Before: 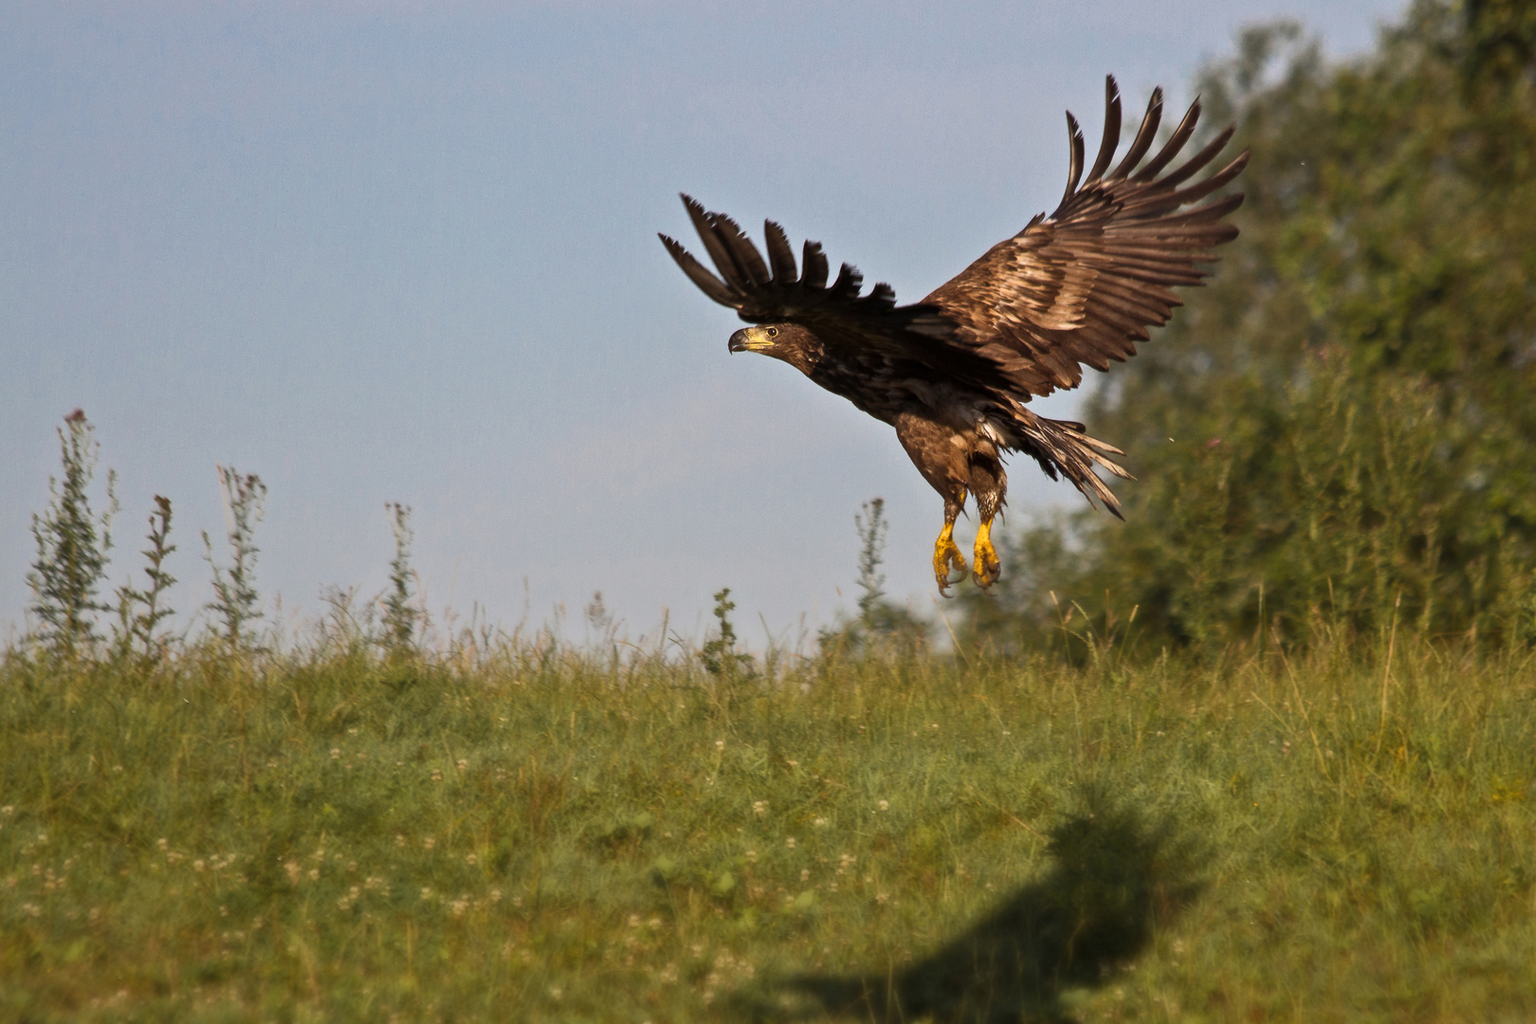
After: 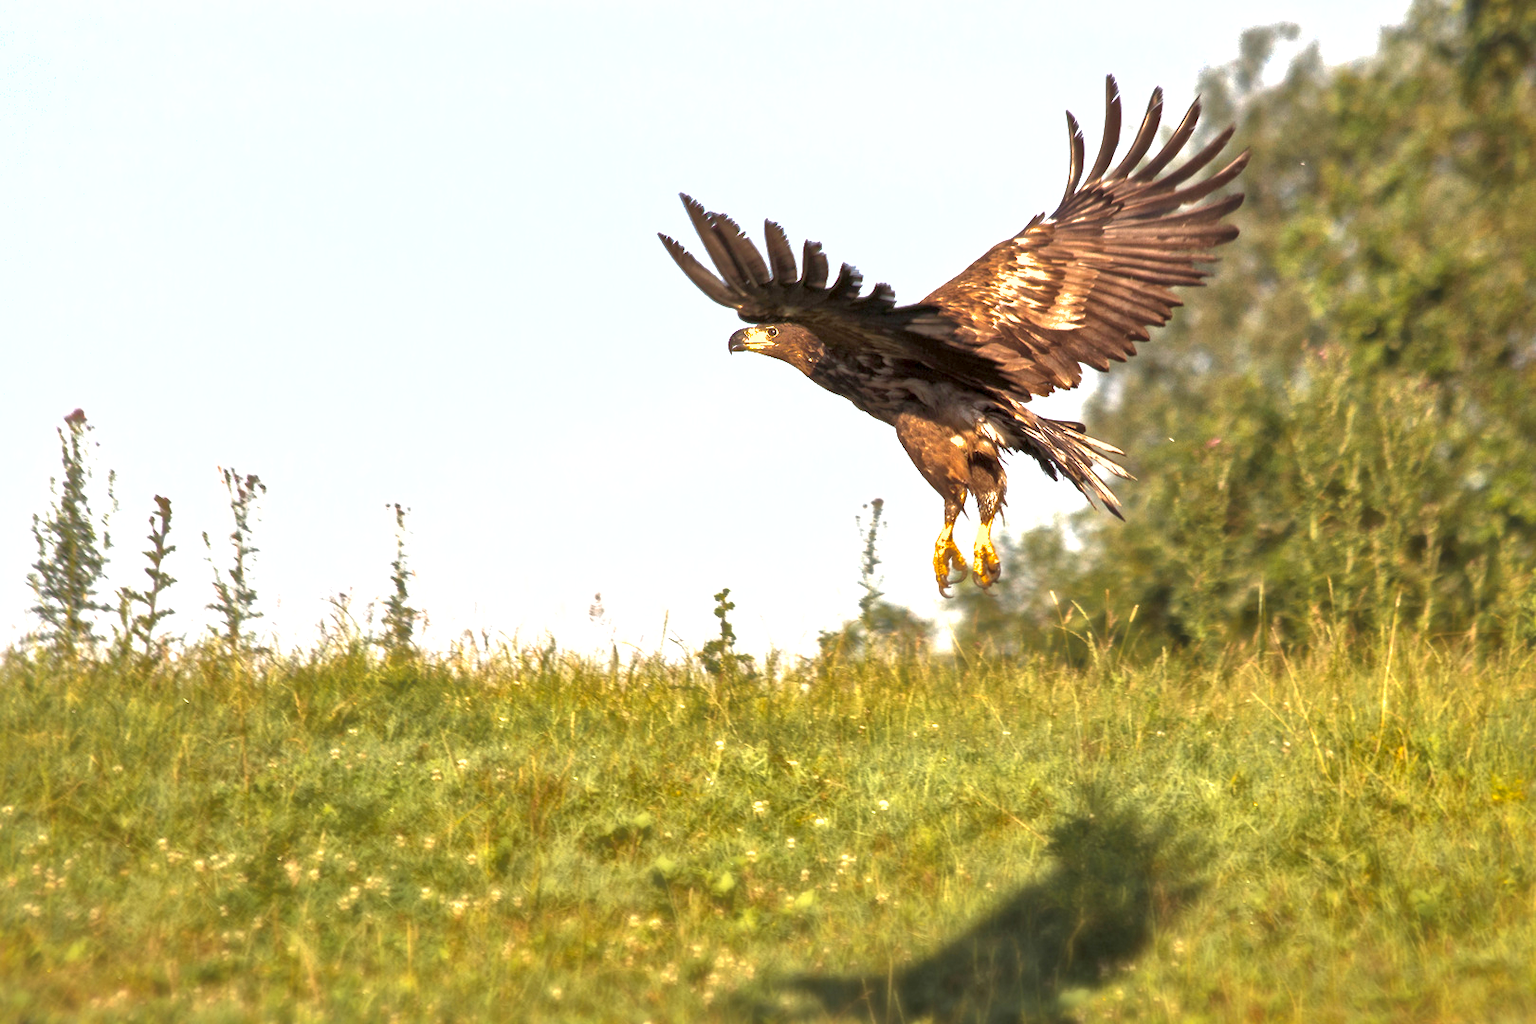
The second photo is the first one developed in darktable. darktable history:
shadows and highlights: on, module defaults
exposure: black level correction 0, exposure 1.6 EV, compensate exposure bias true, compensate highlight preservation false
local contrast: mode bilateral grid, contrast 30, coarseness 25, midtone range 0.2
